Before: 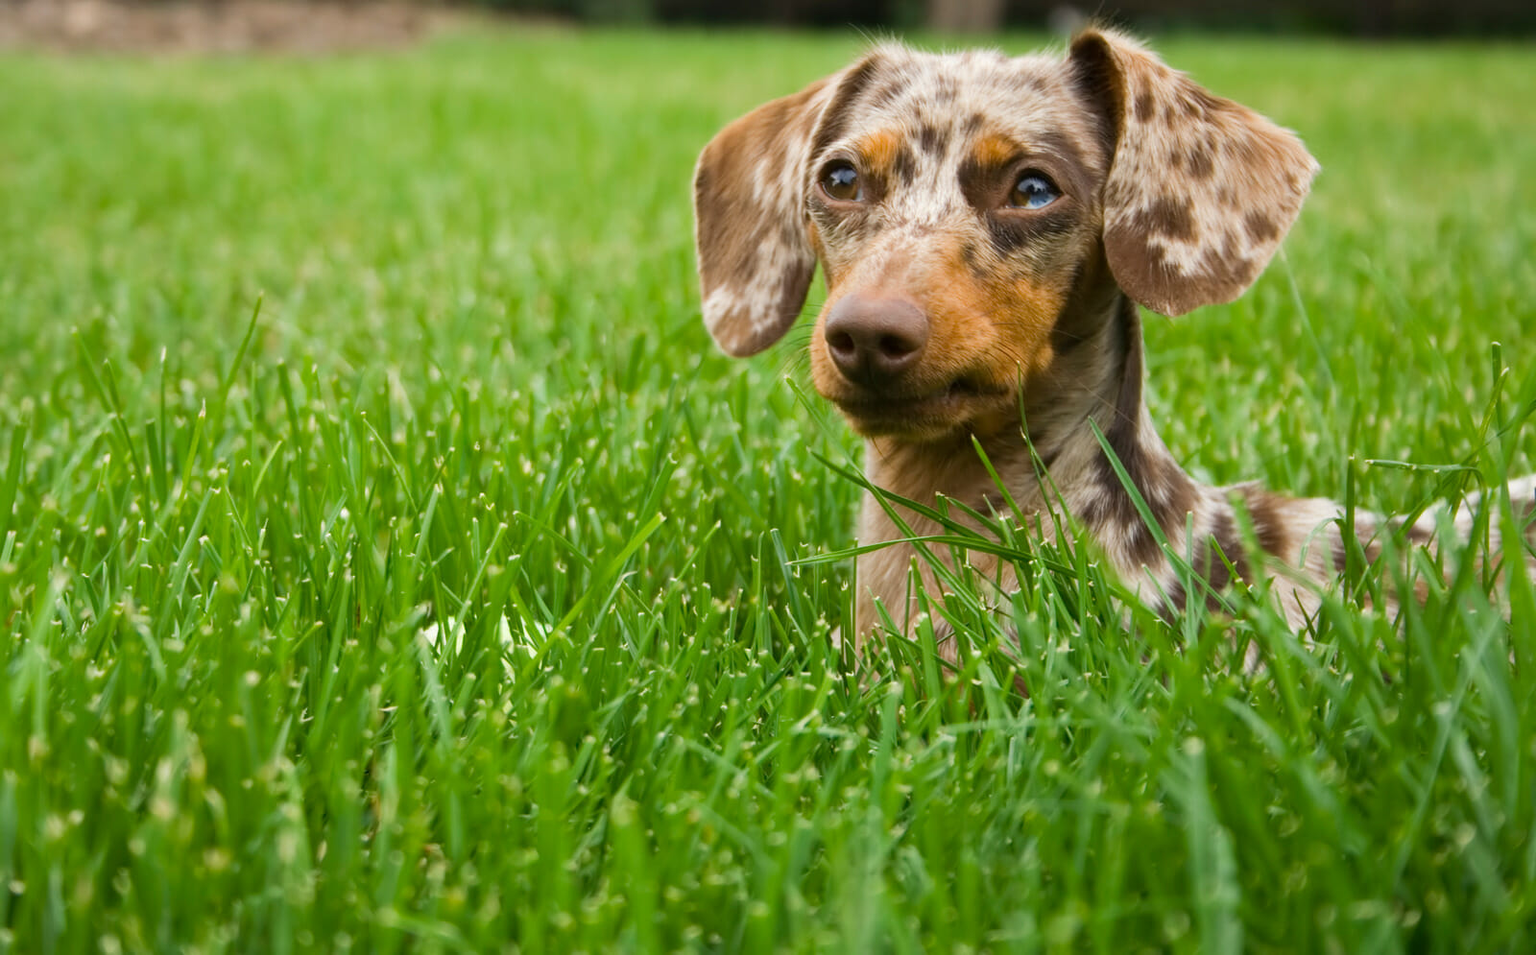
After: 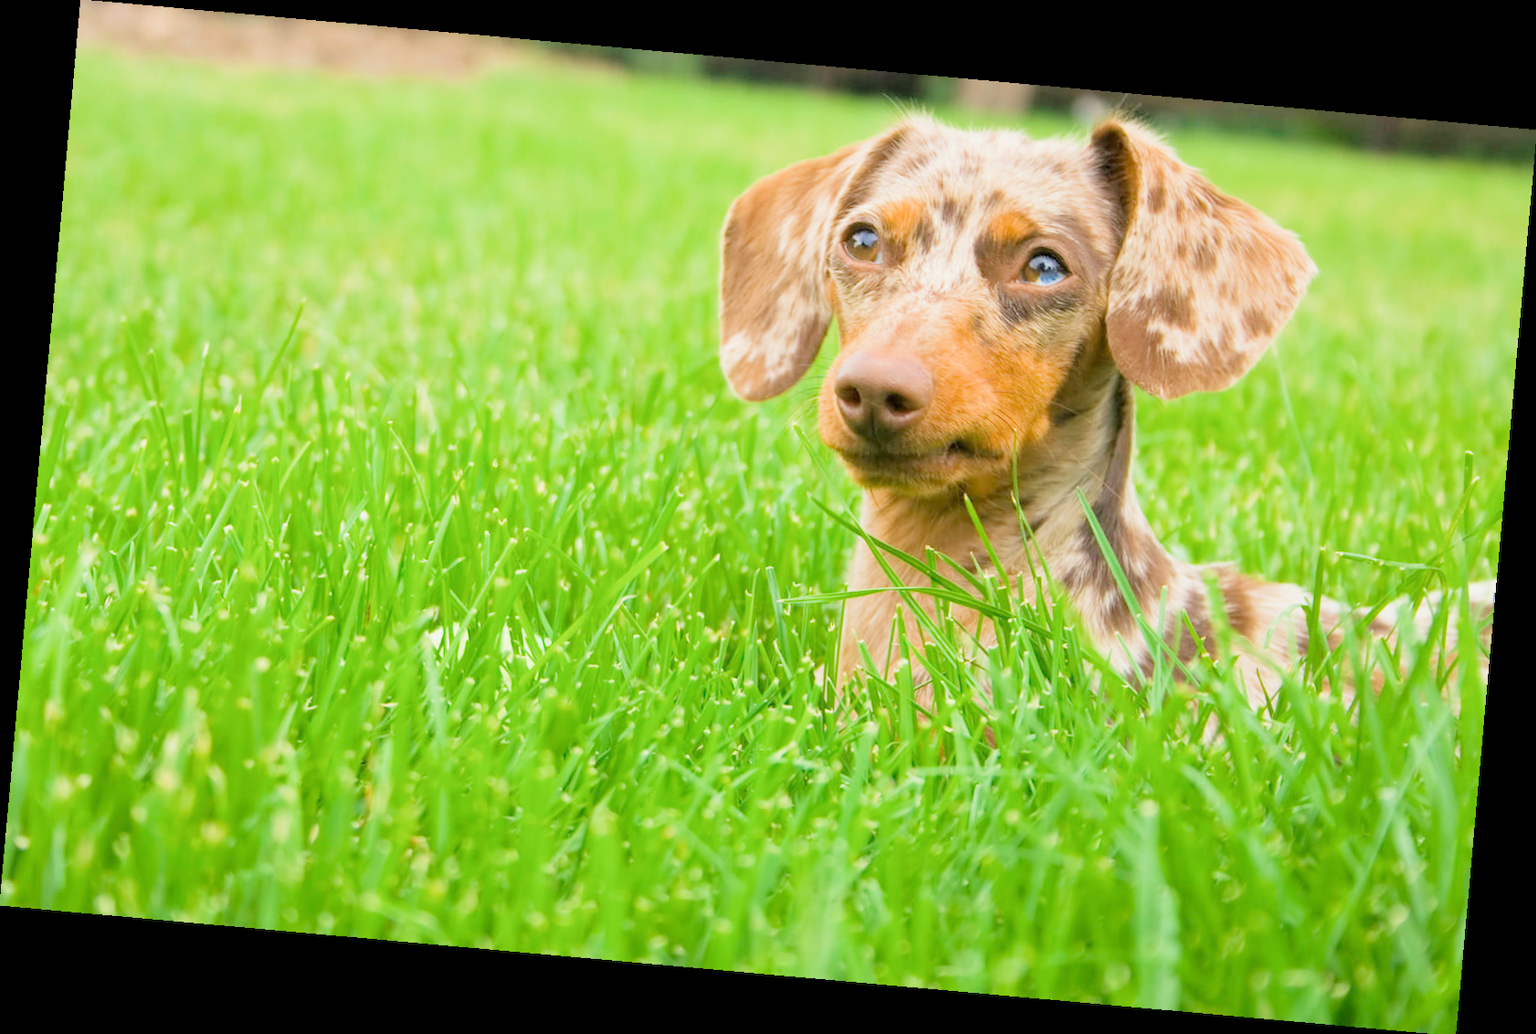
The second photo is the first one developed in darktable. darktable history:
filmic rgb: middle gray luminance 3.44%, black relative exposure -5.92 EV, white relative exposure 6.33 EV, threshold 6 EV, dynamic range scaling 22.4%, target black luminance 0%, hardness 2.33, latitude 45.85%, contrast 0.78, highlights saturation mix 100%, shadows ↔ highlights balance 0.033%, add noise in highlights 0, preserve chrominance max RGB, color science v3 (2019), use custom middle-gray values true, iterations of high-quality reconstruction 0, contrast in highlights soft, enable highlight reconstruction true
rotate and perspective: rotation 5.12°, automatic cropping off
